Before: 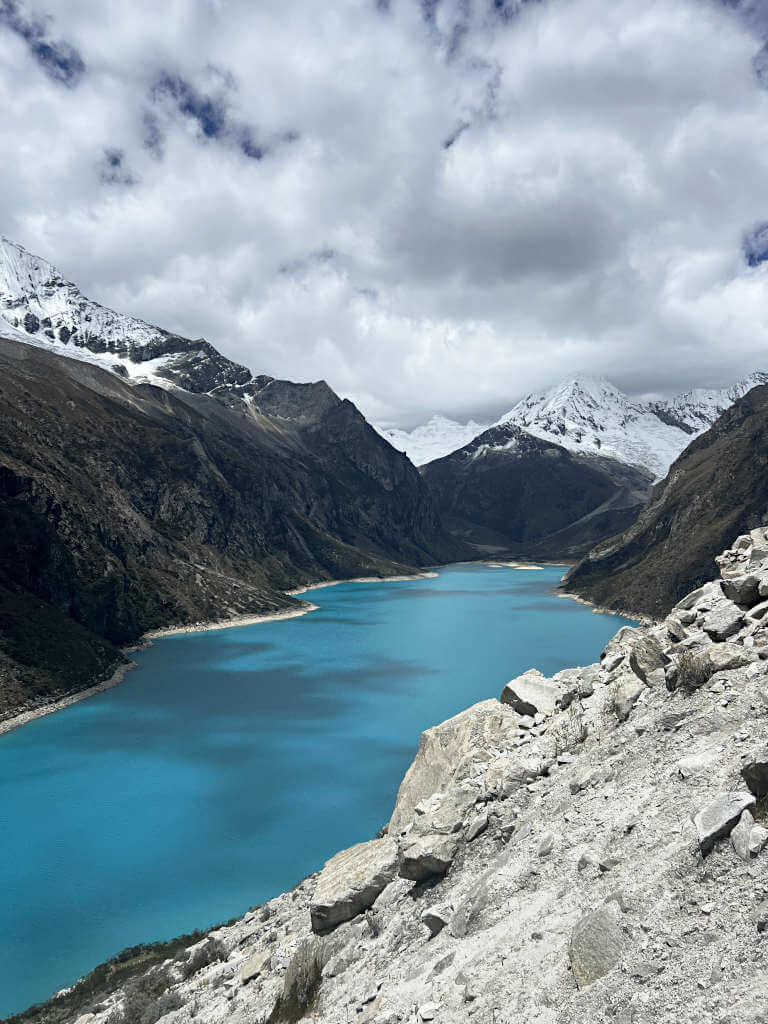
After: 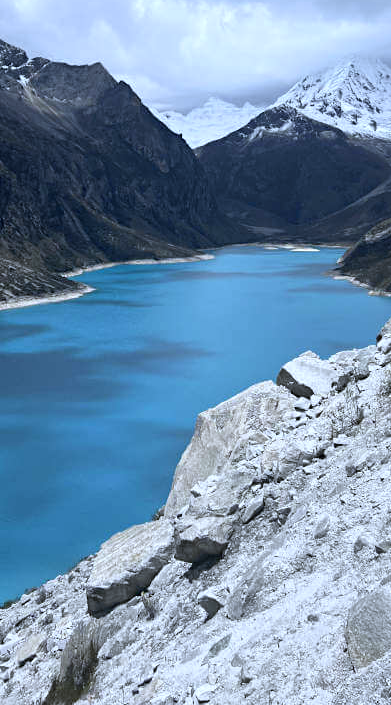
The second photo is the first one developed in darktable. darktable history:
crop and rotate: left 29.237%, top 31.152%, right 19.807%
white balance: red 0.948, green 1.02, blue 1.176
